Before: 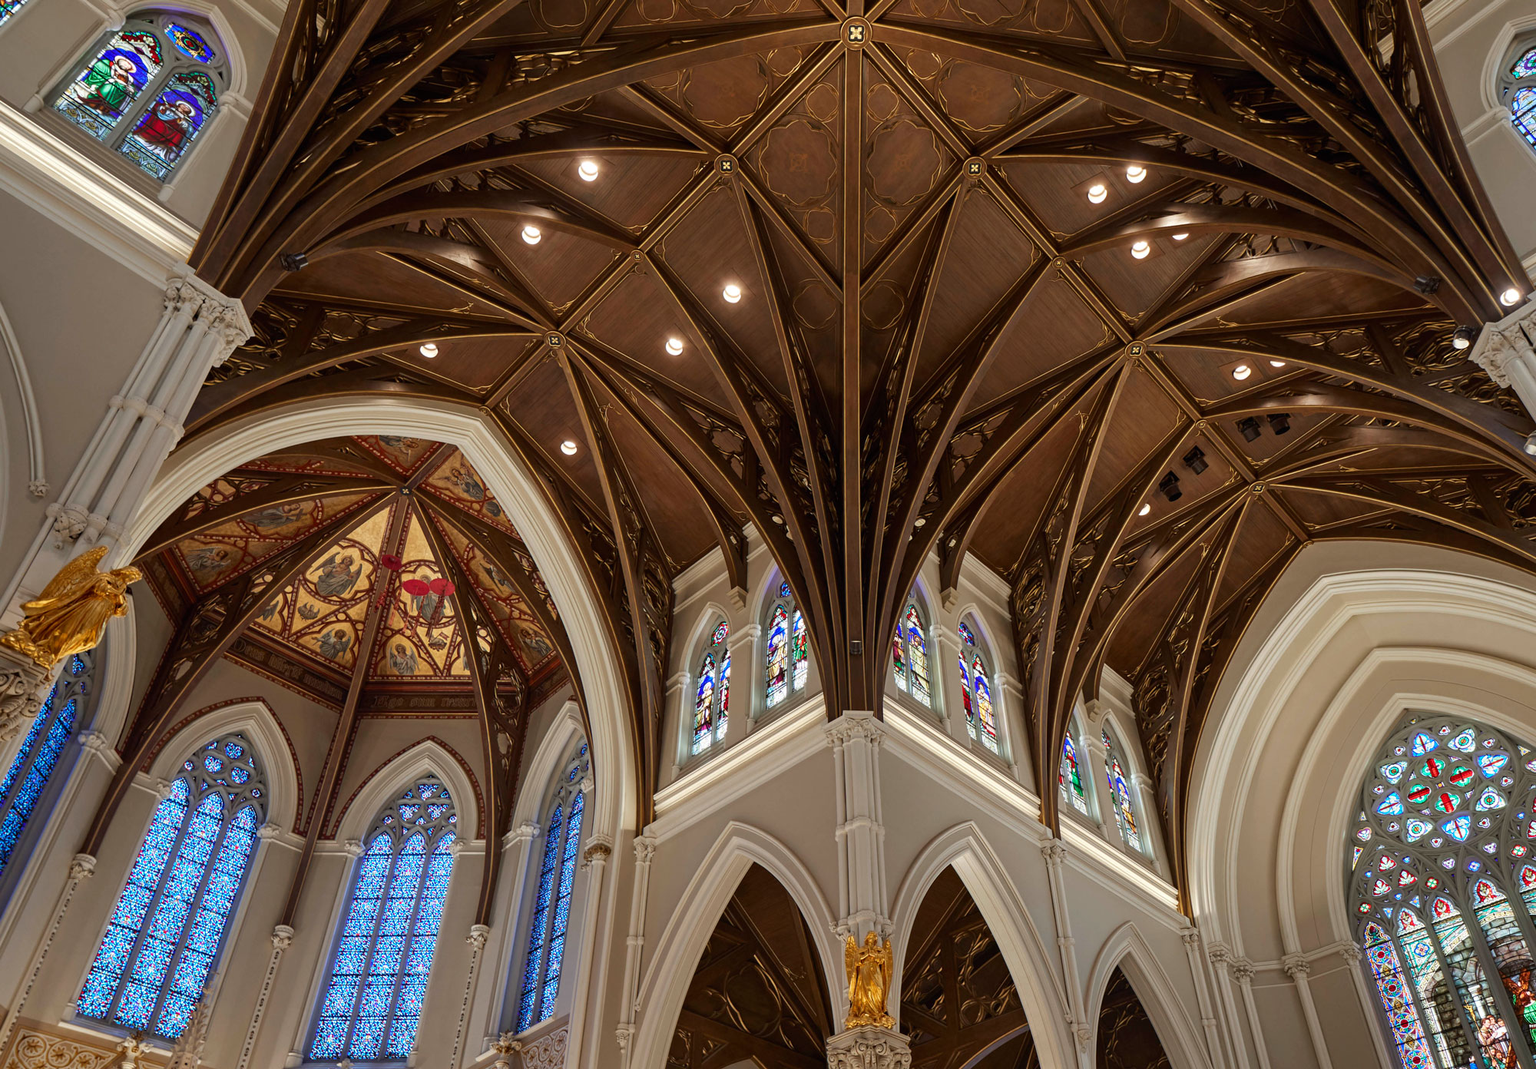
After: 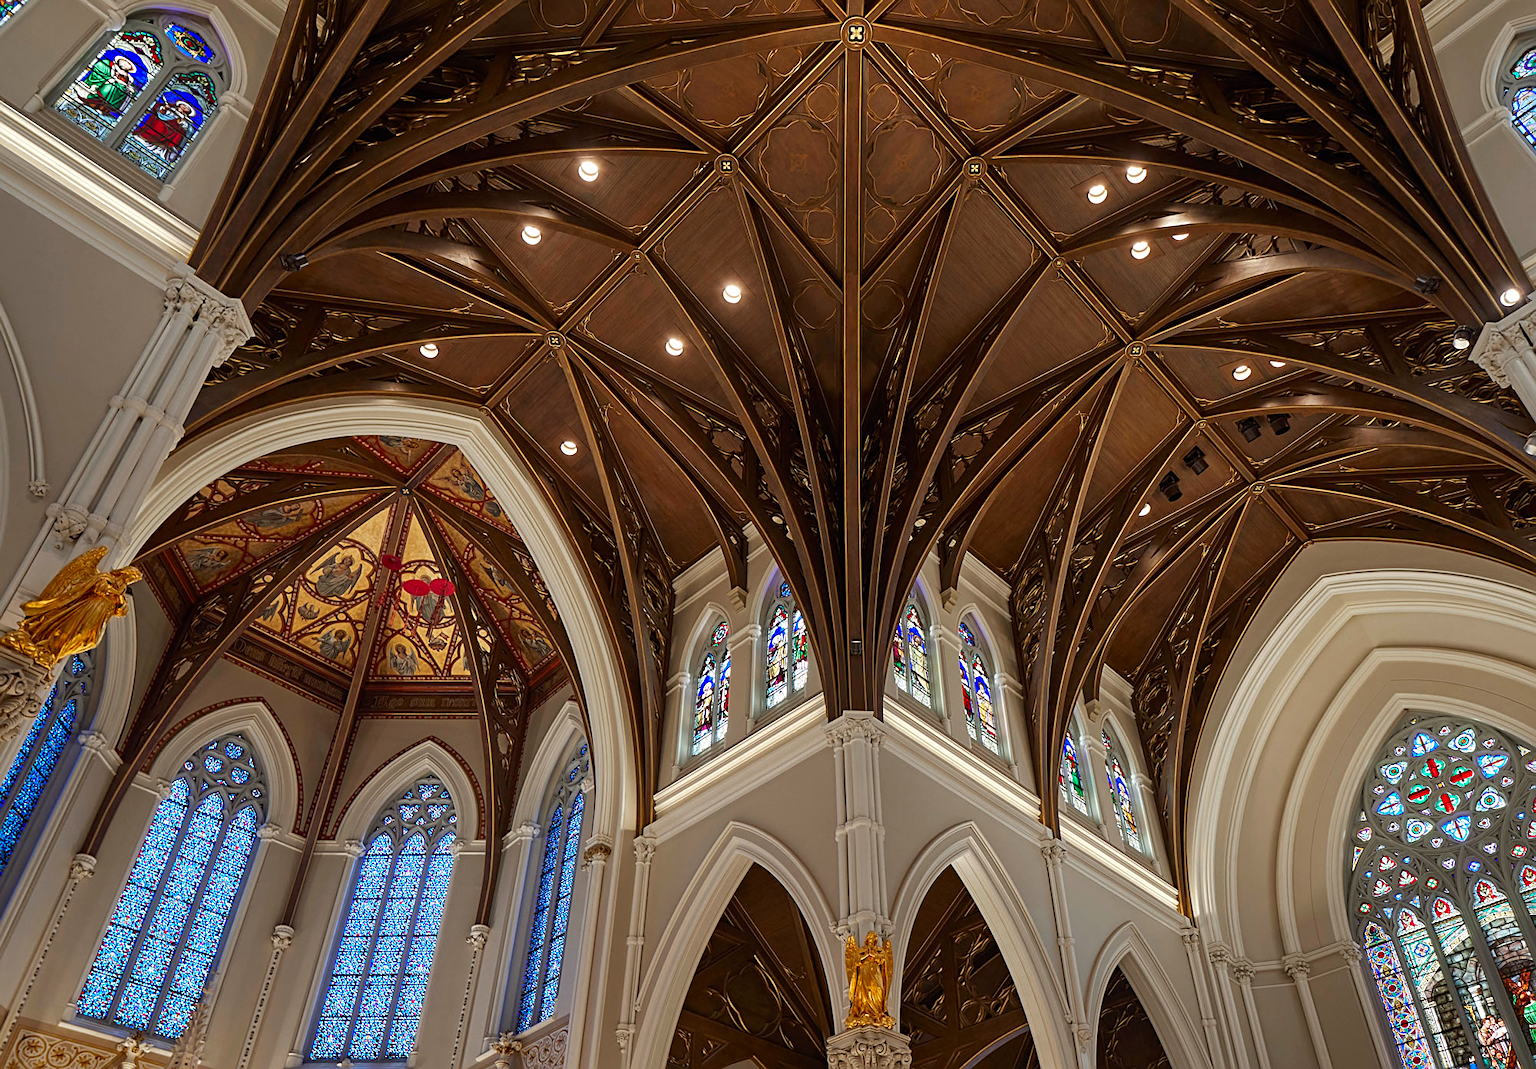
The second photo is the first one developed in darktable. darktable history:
tone equalizer: on, module defaults
vibrance: vibrance 78%
sharpen: on, module defaults
